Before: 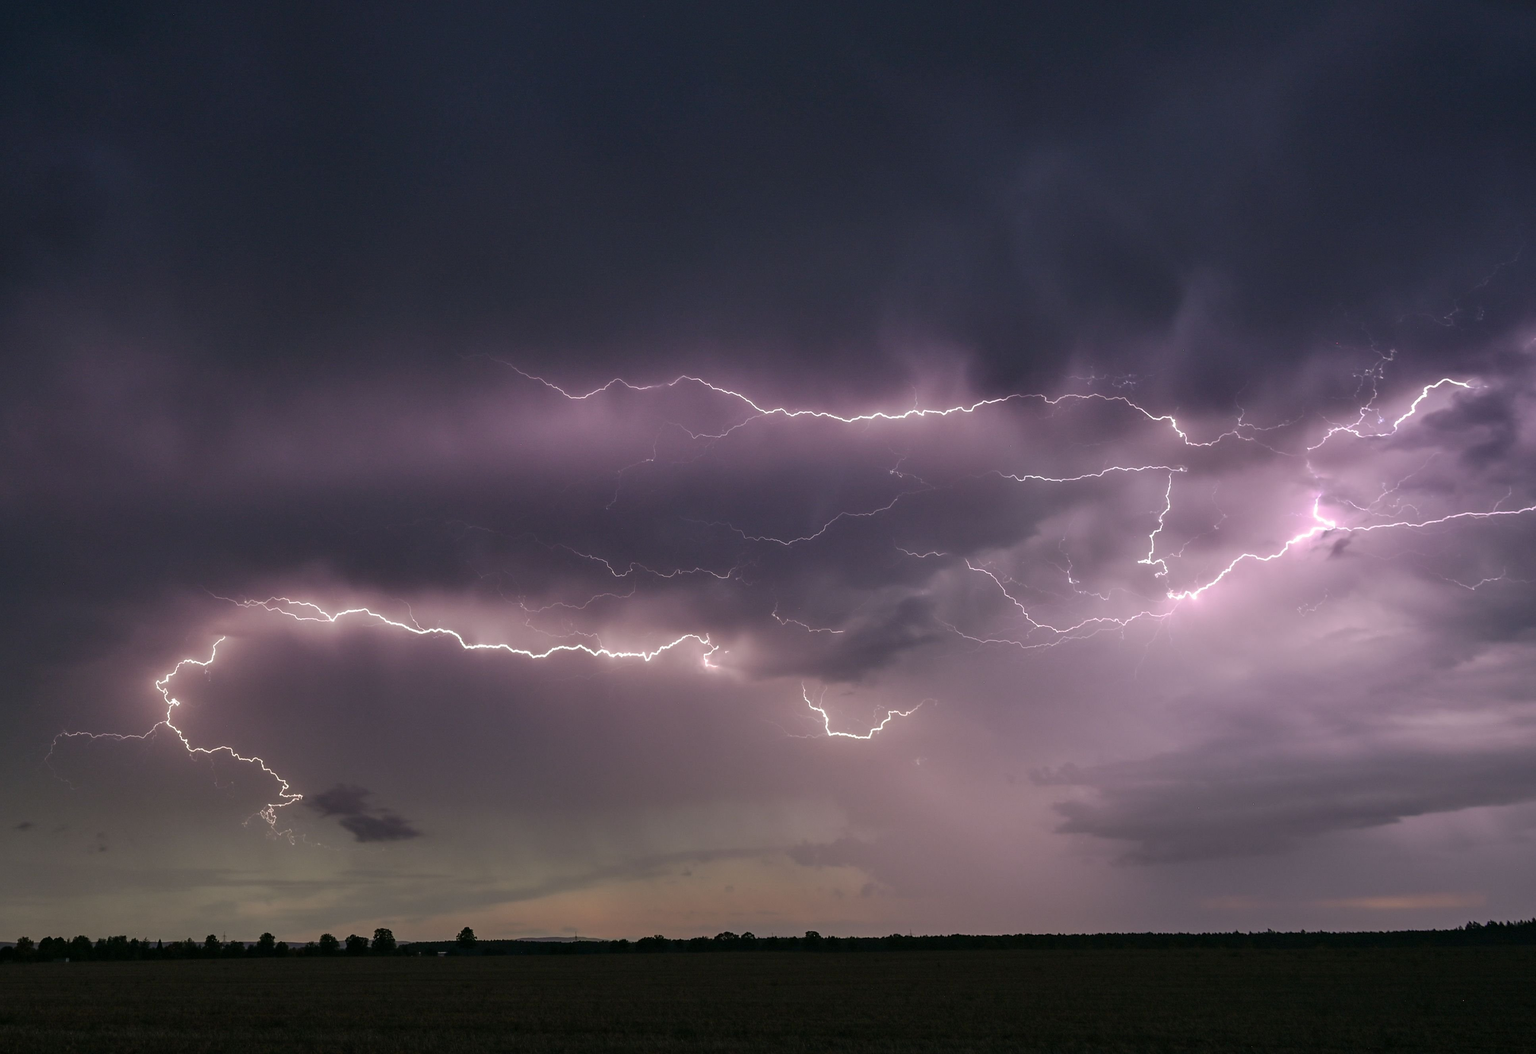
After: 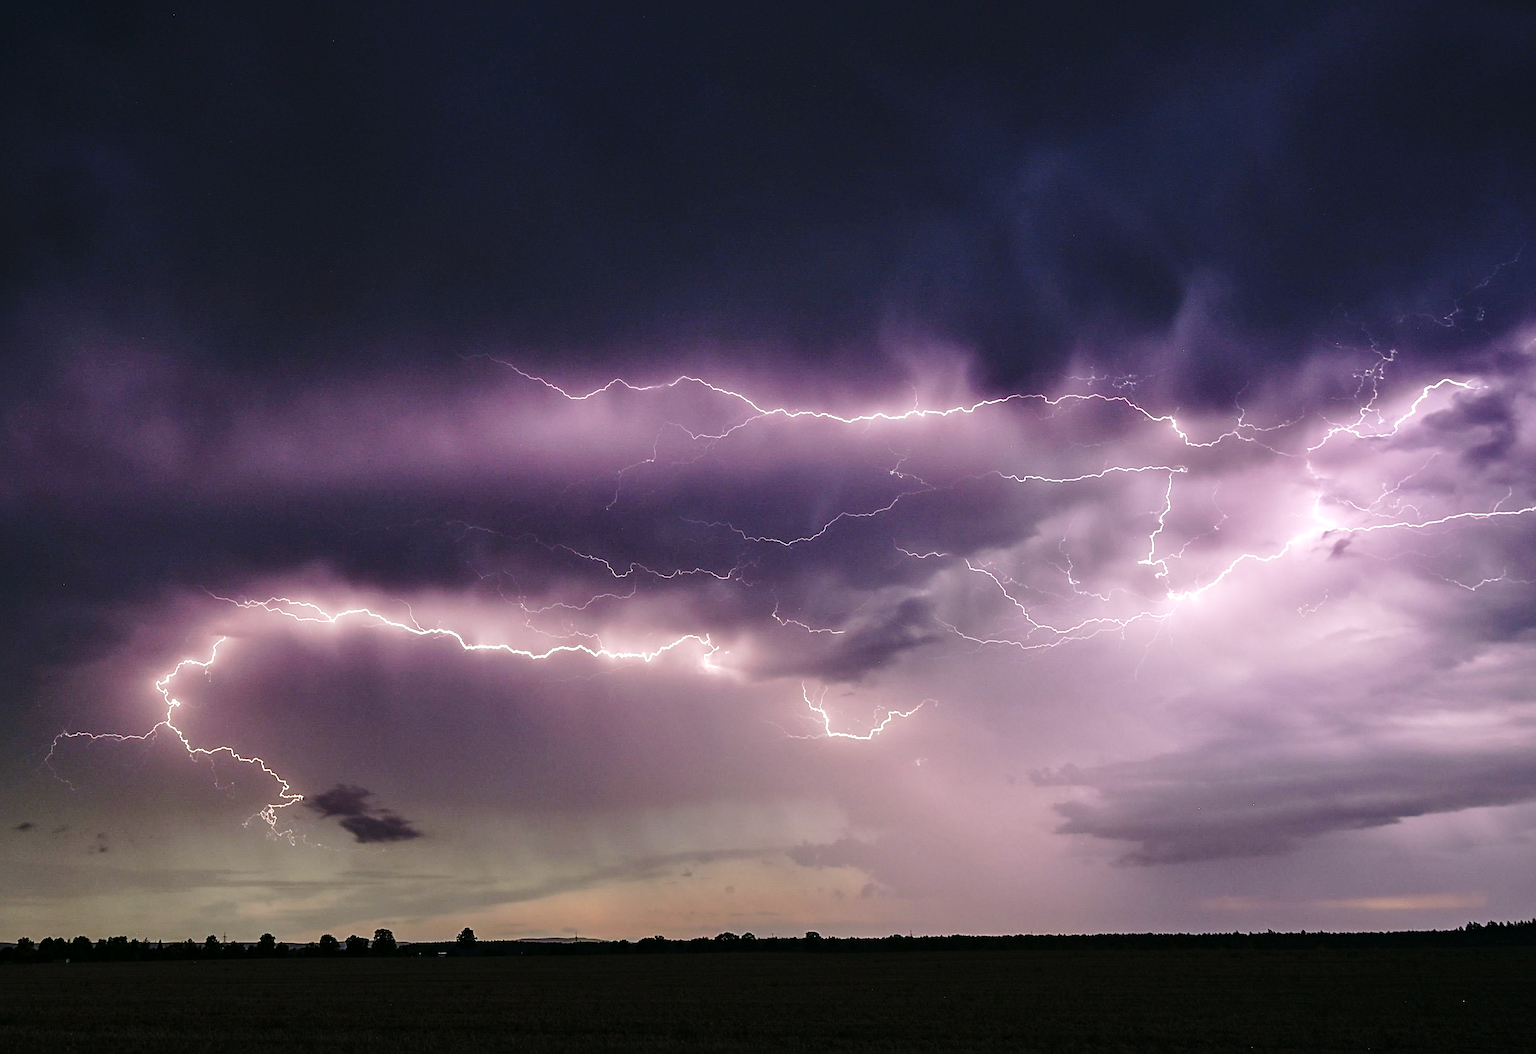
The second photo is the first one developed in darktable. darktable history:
local contrast: mode bilateral grid, contrast 20, coarseness 50, detail 120%, midtone range 0.2
base curve: curves: ch0 [(0, 0) (0.04, 0.03) (0.133, 0.232) (0.448, 0.748) (0.843, 0.968) (1, 1)], preserve colors none
sharpen: radius 4
